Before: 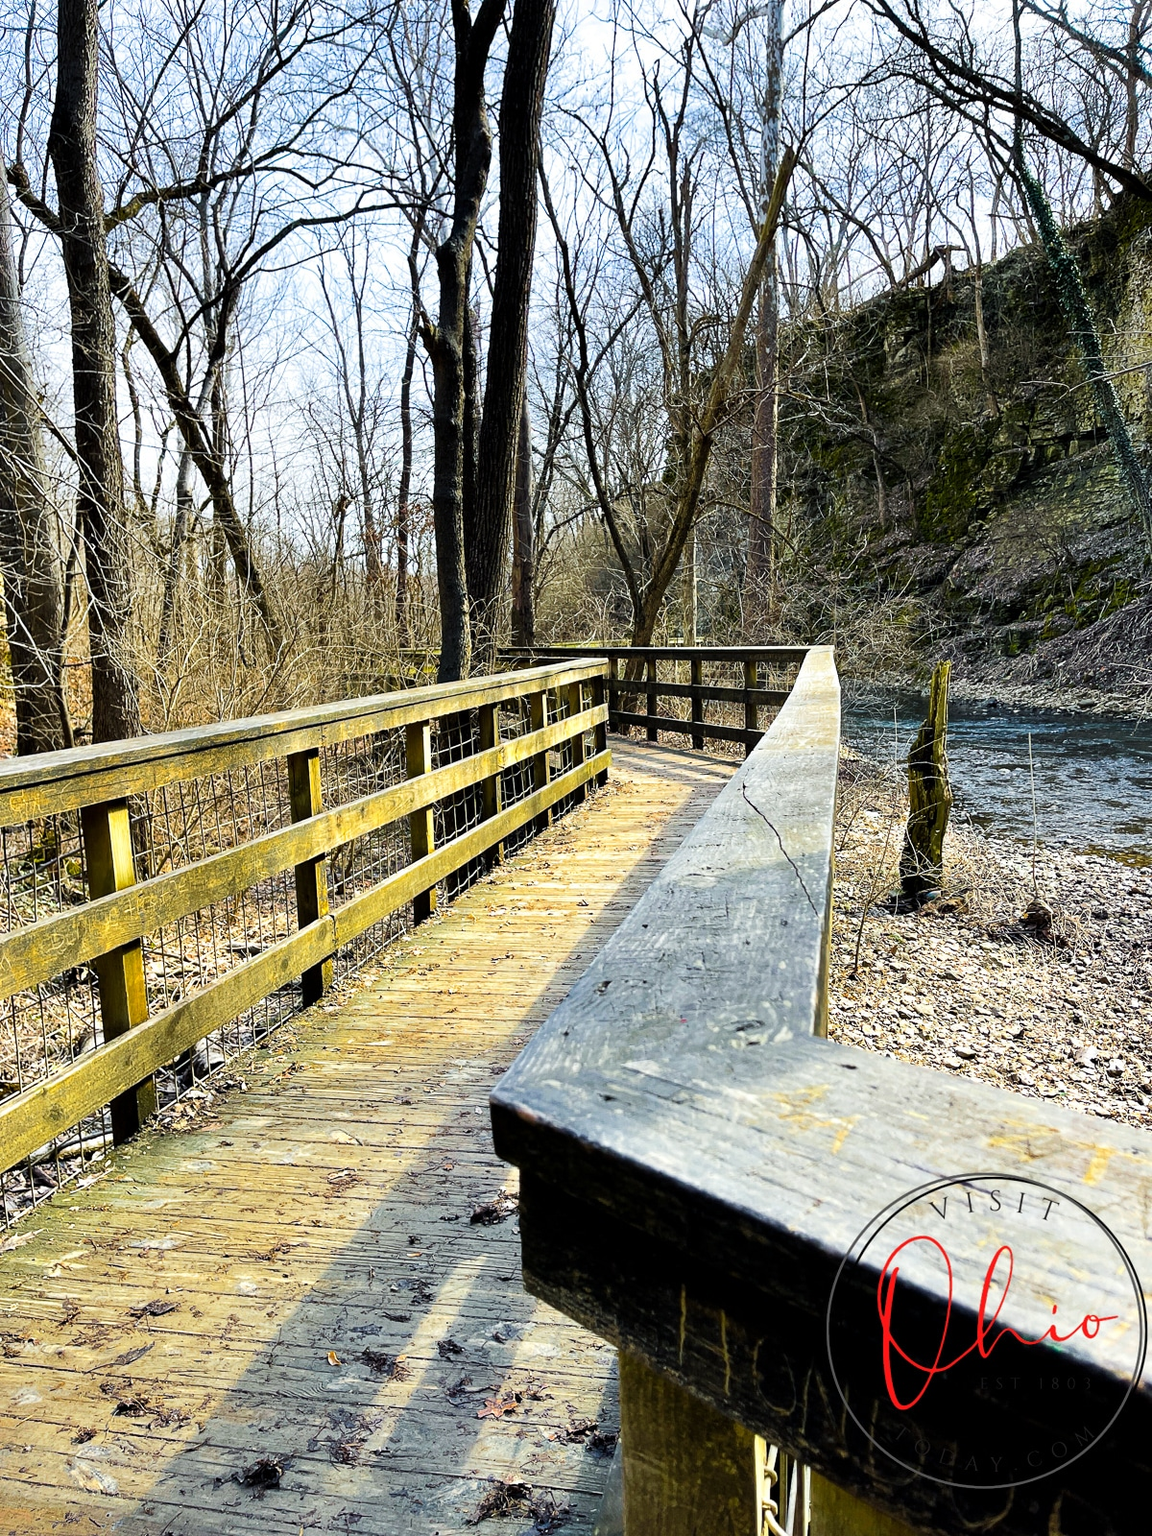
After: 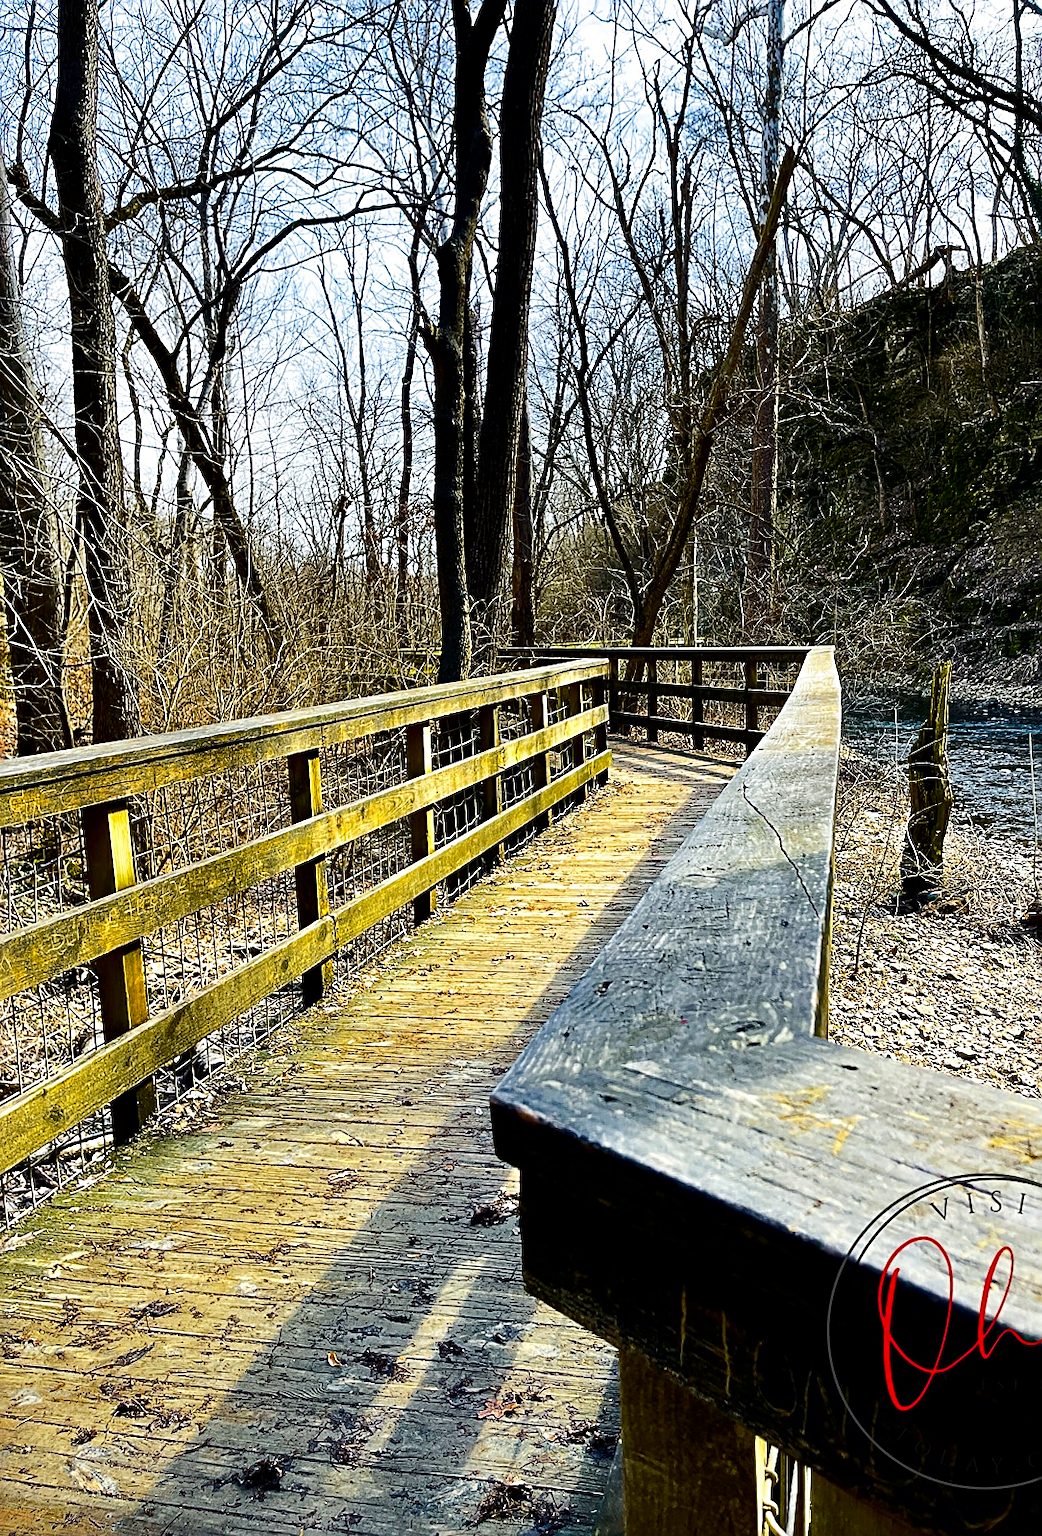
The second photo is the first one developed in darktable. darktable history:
sharpen: on, module defaults
contrast brightness saturation: contrast 0.129, brightness -0.233, saturation 0.137
crop: right 9.523%, bottom 0.05%
haze removal: compatibility mode true, adaptive false
